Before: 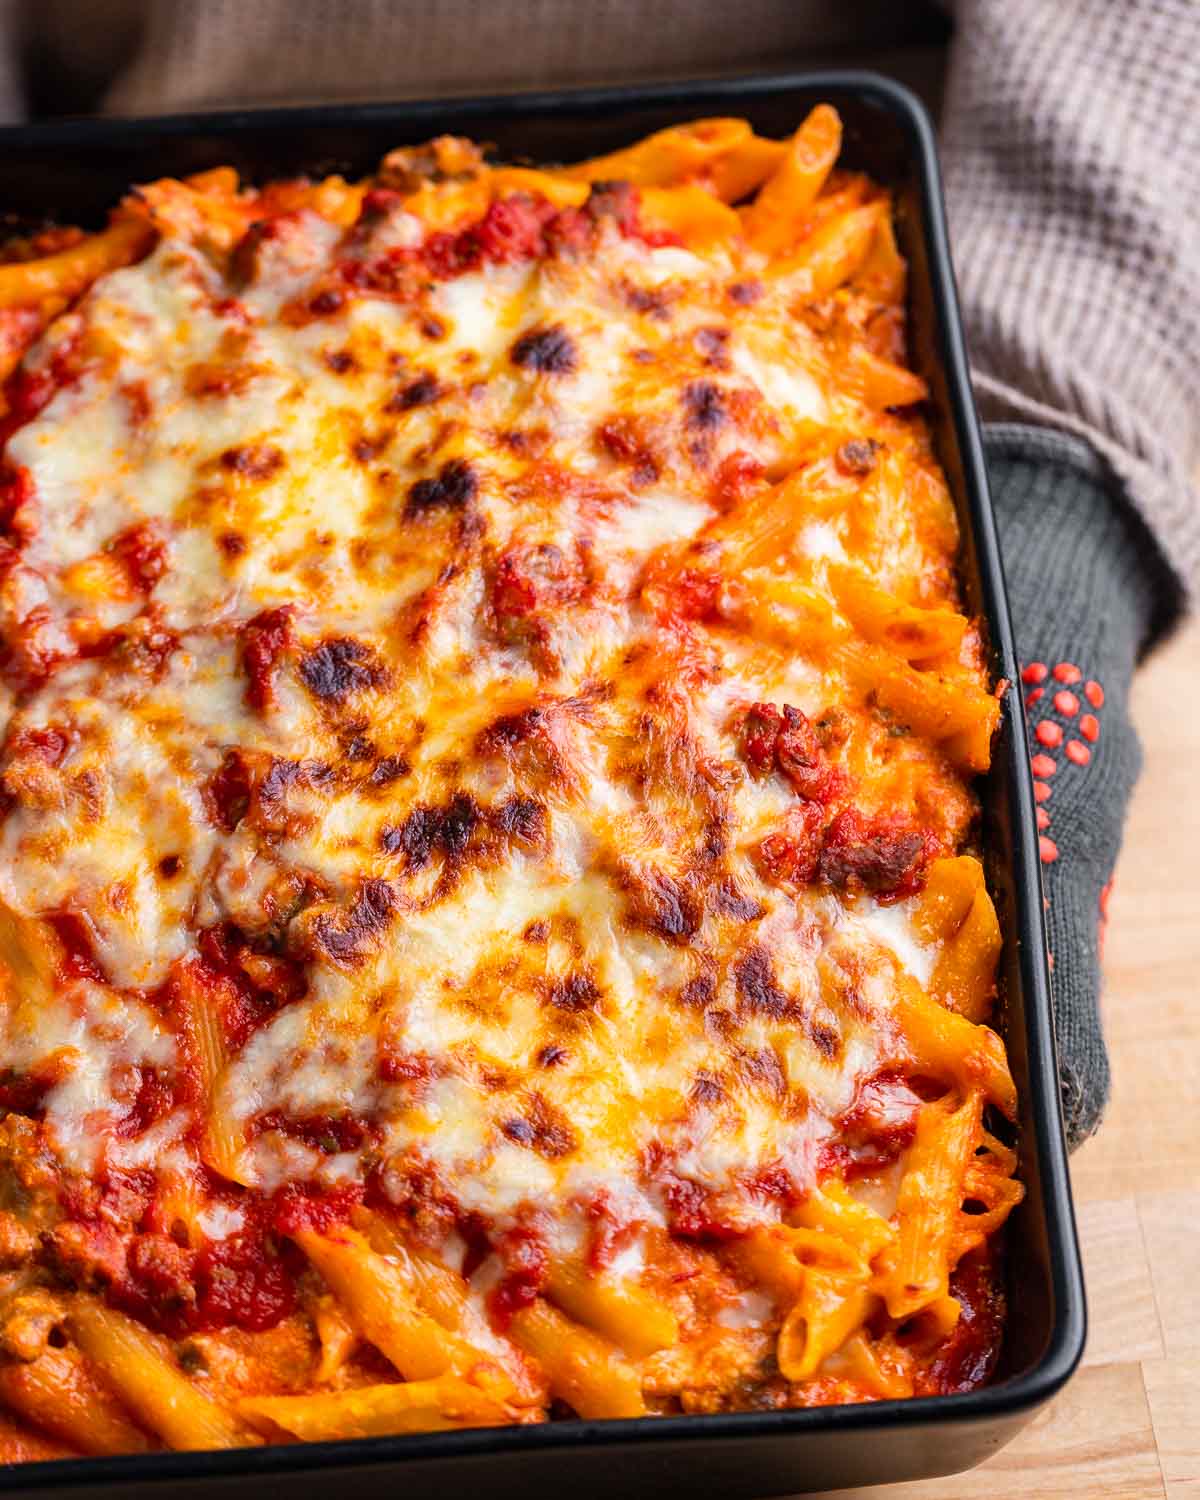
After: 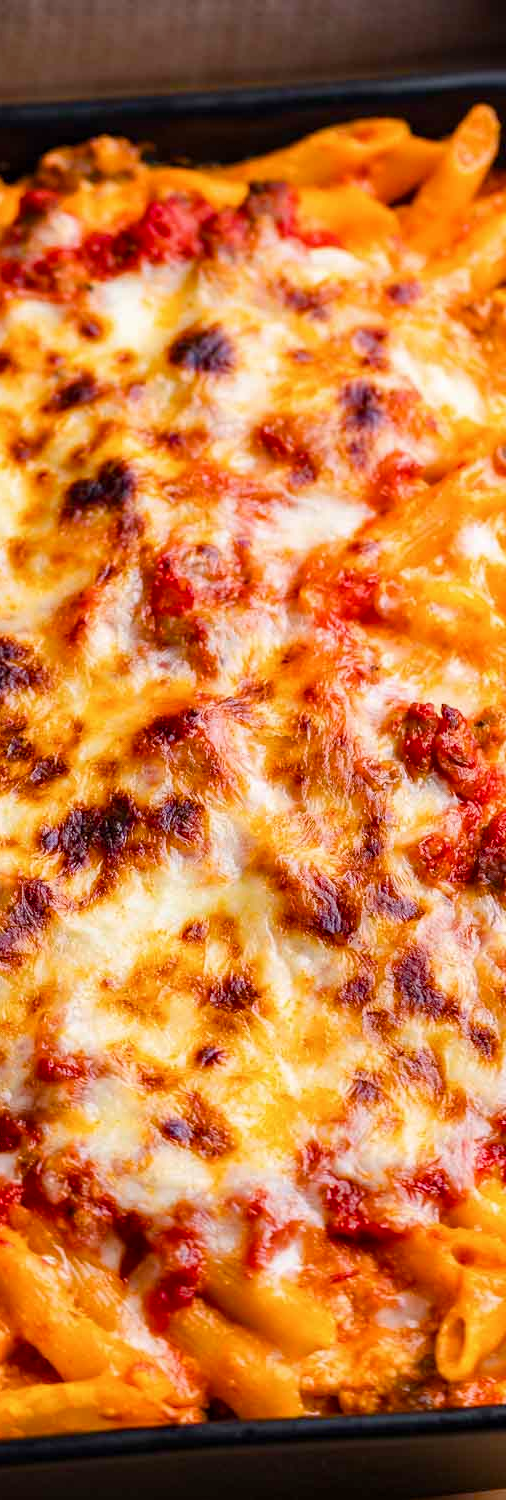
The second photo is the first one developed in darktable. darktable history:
crop: left 28.583%, right 29.231%
color balance rgb: perceptual saturation grading › global saturation 20%, perceptual saturation grading › highlights -25%, perceptual saturation grading › shadows 25%
